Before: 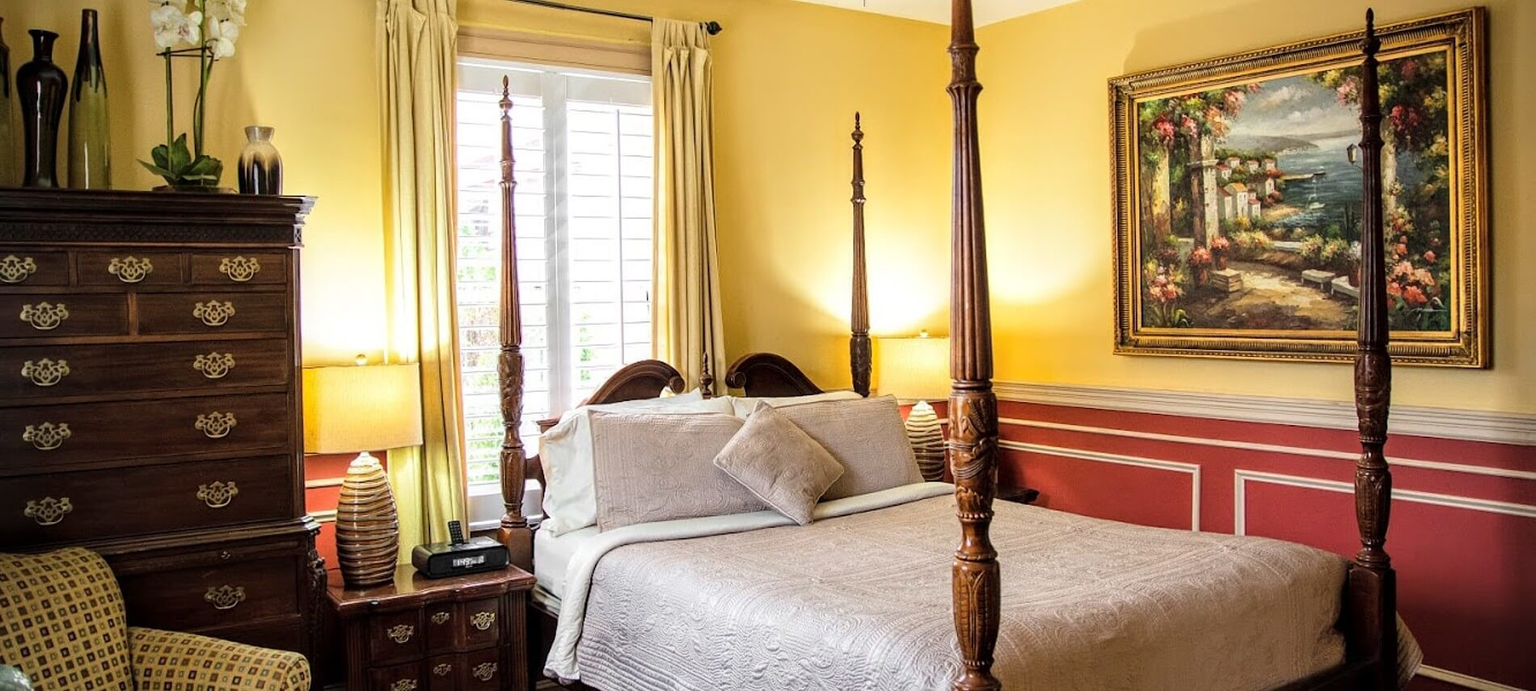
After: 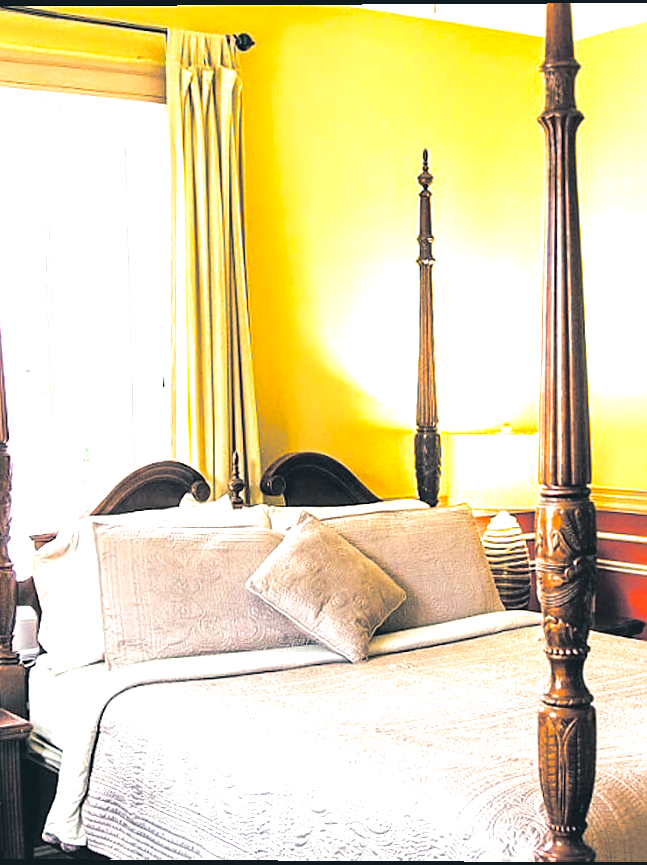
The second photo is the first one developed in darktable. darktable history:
split-toning: shadows › hue 205.2°, shadows › saturation 0.43, highlights › hue 54°, highlights › saturation 0.54
rotate and perspective: lens shift (vertical) 0.048, lens shift (horizontal) -0.024, automatic cropping off
exposure: black level correction -0.005, exposure 1 EV, compensate highlight preservation false
sharpen: radius 1.864, amount 0.398, threshold 1.271
crop: left 33.36%, right 33.36%
color balance rgb: perceptual saturation grading › global saturation 20%, global vibrance 20%
